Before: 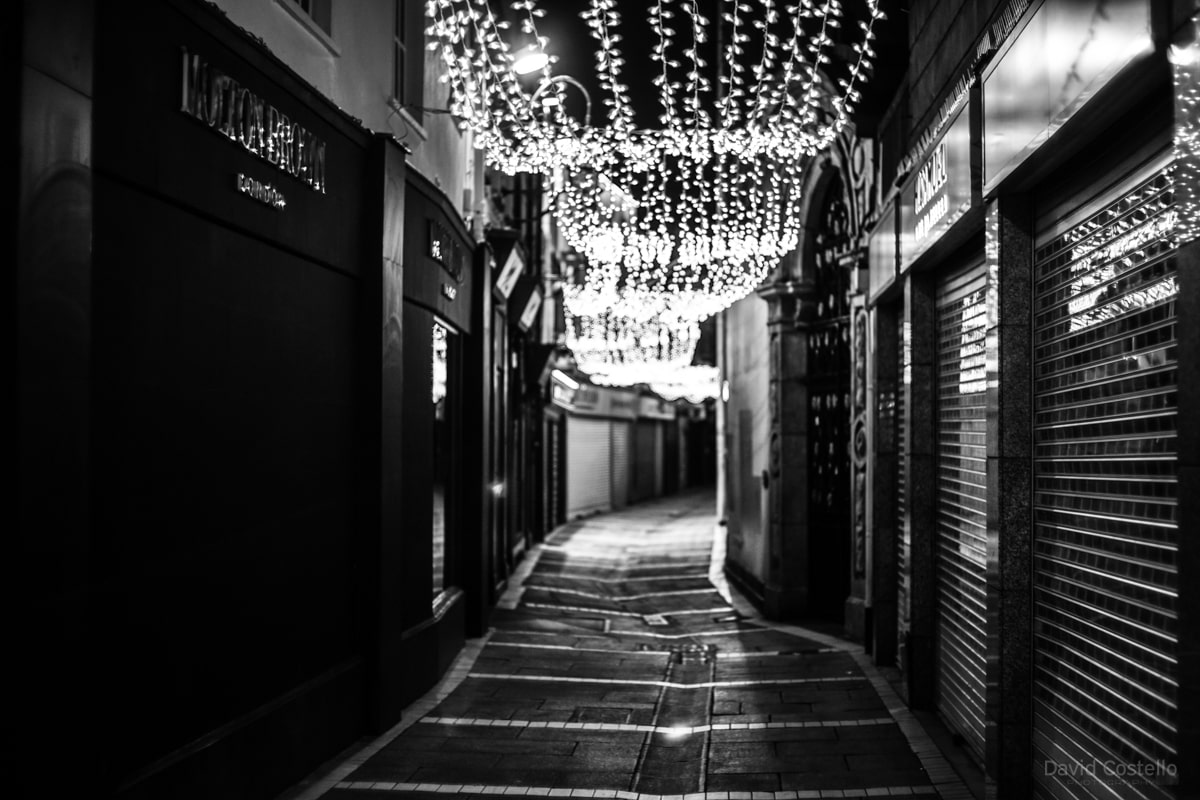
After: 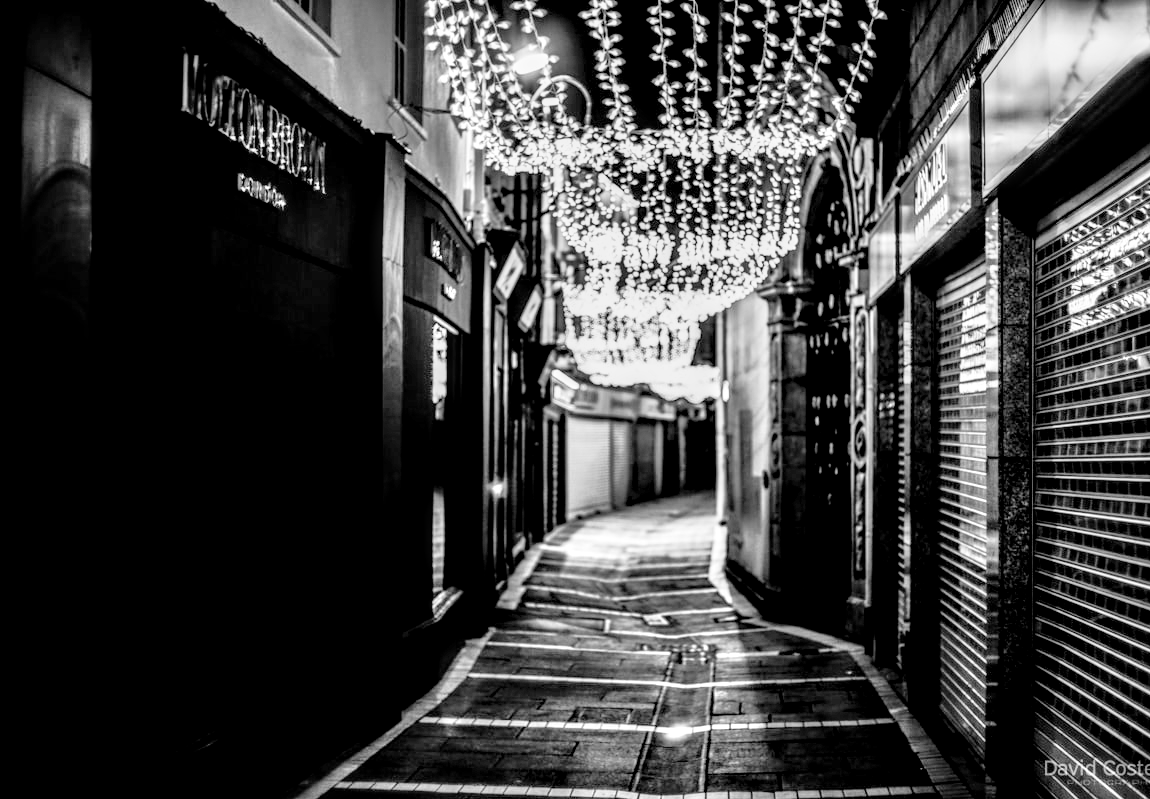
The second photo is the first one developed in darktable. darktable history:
tone equalizer: -8 EV 2 EV, -7 EV 2 EV, -6 EV 2 EV, -5 EV 2 EV, -4 EV 2 EV, -3 EV 1.5 EV, -2 EV 1 EV, -1 EV 0.5 EV
crop: right 4.126%, bottom 0.031%
local contrast: detail 160%
filmic rgb: black relative exposure -5 EV, hardness 2.88, contrast 1.3, highlights saturation mix -30%
